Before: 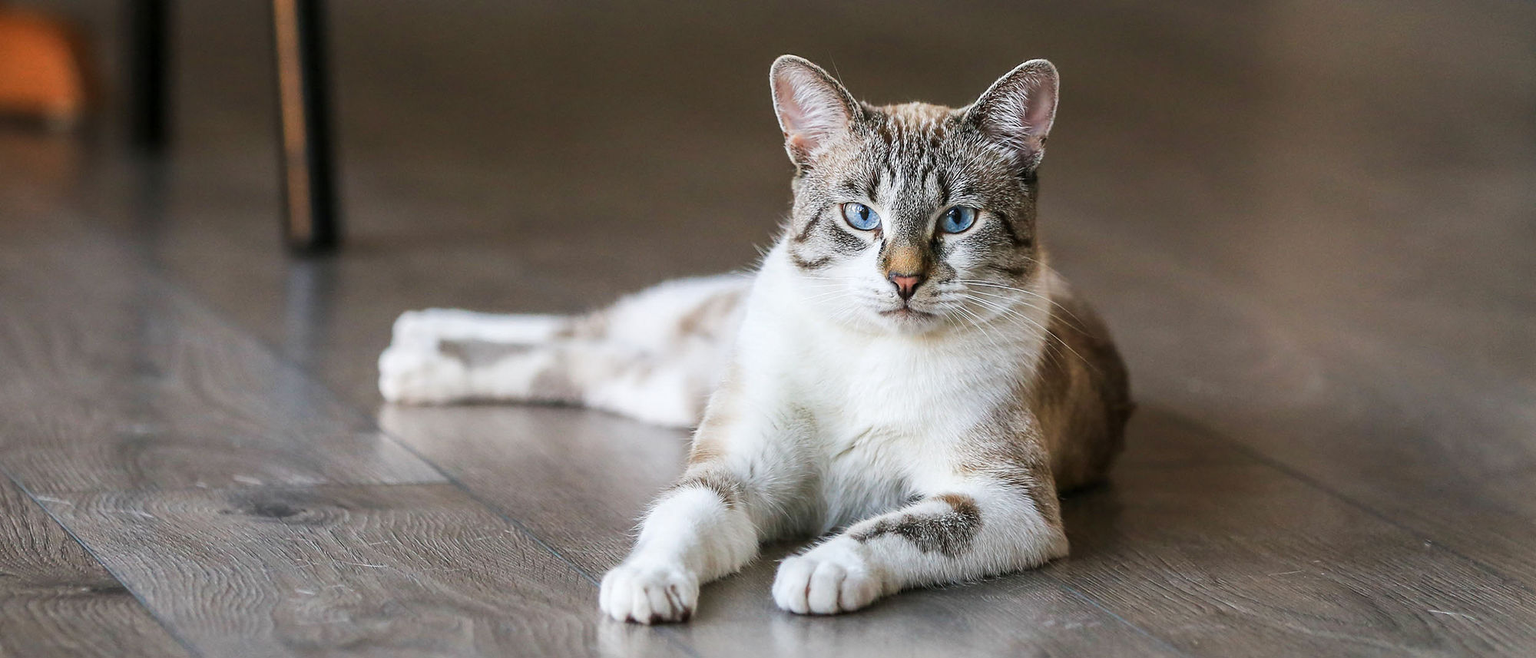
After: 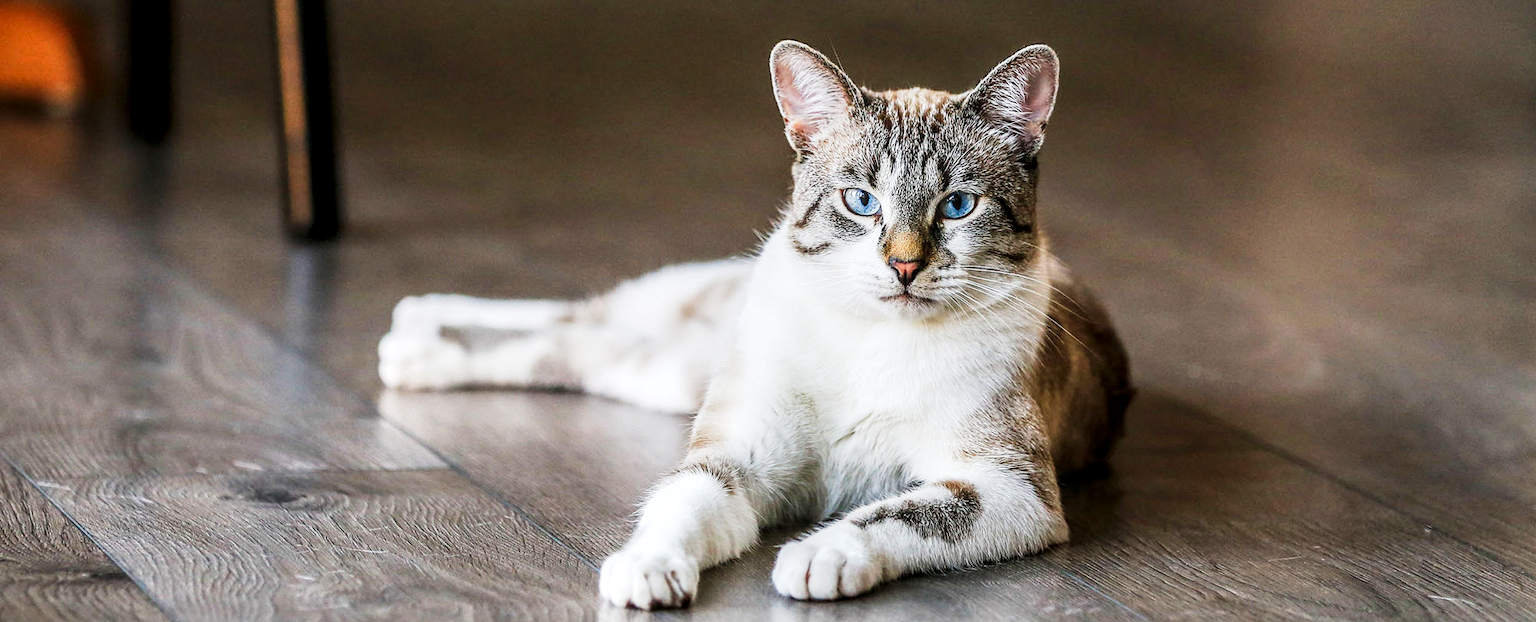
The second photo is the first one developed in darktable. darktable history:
crop and rotate: top 2.297%, bottom 3.114%
tone curve: curves: ch0 [(0, 0.006) (0.046, 0.011) (0.13, 0.062) (0.338, 0.327) (0.494, 0.55) (0.728, 0.835) (1, 1)]; ch1 [(0, 0) (0.346, 0.324) (0.45, 0.431) (0.5, 0.5) (0.522, 0.517) (0.55, 0.57) (1, 1)]; ch2 [(0, 0) (0.453, 0.418) (0.5, 0.5) (0.526, 0.524) (0.554, 0.598) (0.622, 0.679) (0.707, 0.761) (1, 1)], preserve colors none
local contrast: on, module defaults
